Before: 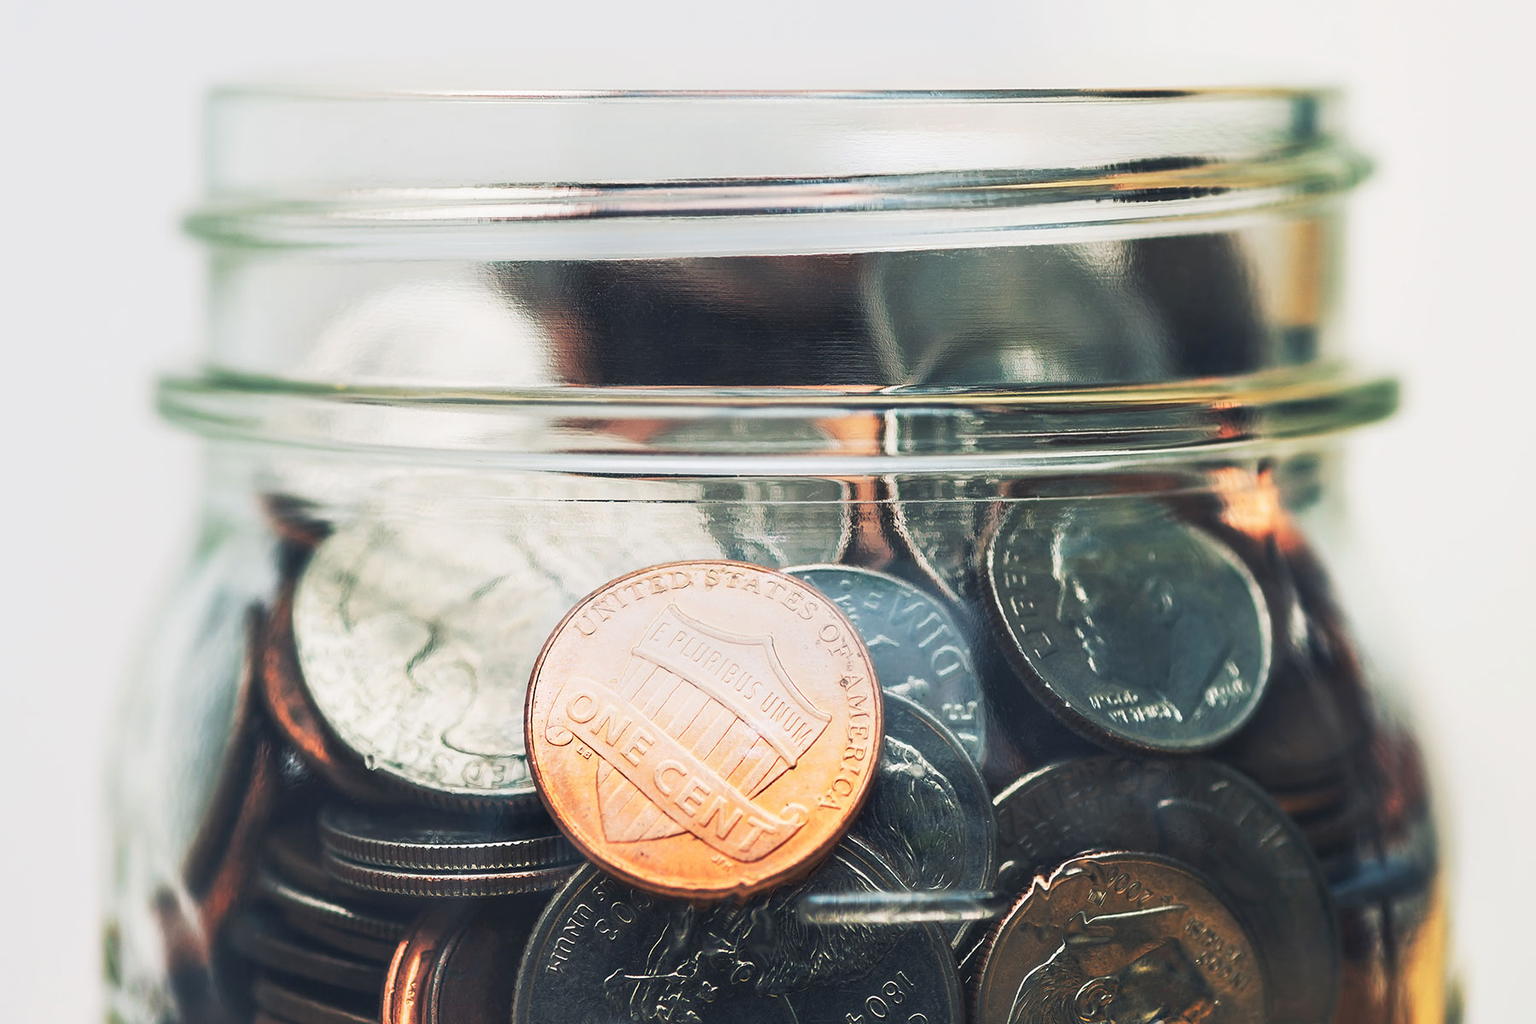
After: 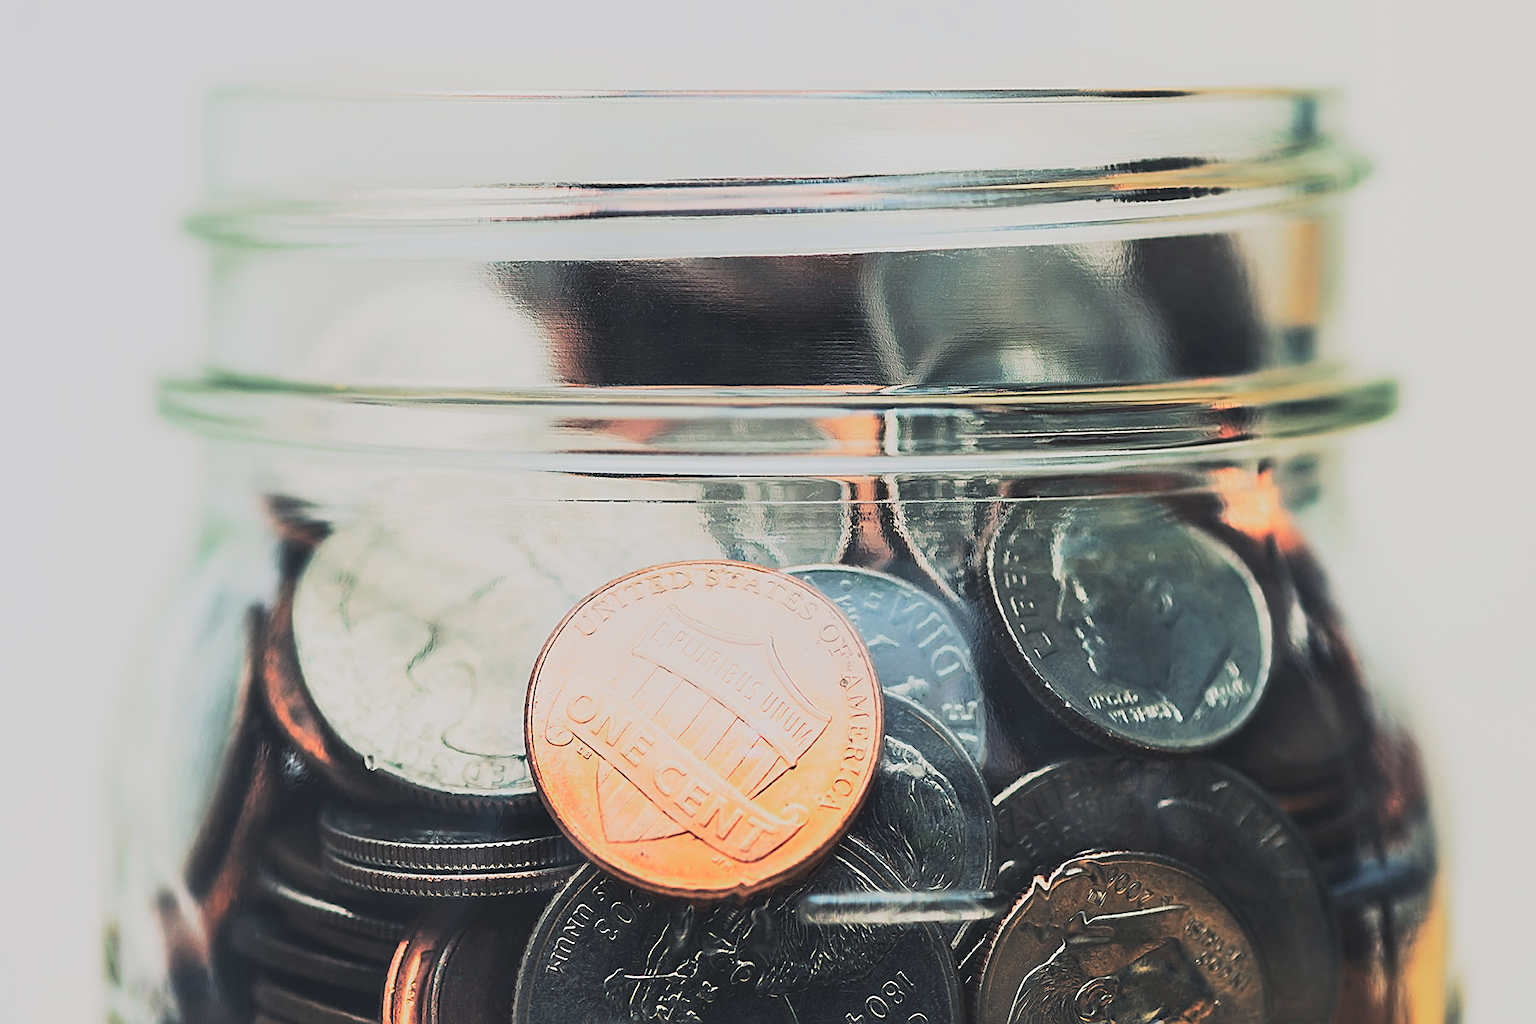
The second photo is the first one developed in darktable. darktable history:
exposure: black level correction -0.016, exposure -1.033 EV, compensate highlight preservation false
sharpen: on, module defaults
color zones: curves: ch0 [(0, 0.5) (0.143, 0.5) (0.286, 0.456) (0.429, 0.5) (0.571, 0.5) (0.714, 0.5) (0.857, 0.5) (1, 0.5)]; ch1 [(0, 0.5) (0.143, 0.5) (0.286, 0.422) (0.429, 0.5) (0.571, 0.5) (0.714, 0.5) (0.857, 0.5) (1, 0.5)]
tone equalizer: -7 EV 0.144 EV, -6 EV 0.568 EV, -5 EV 1.12 EV, -4 EV 1.36 EV, -3 EV 1.16 EV, -2 EV 0.6 EV, -1 EV 0.151 EV, edges refinement/feathering 500, mask exposure compensation -1.57 EV, preserve details no
